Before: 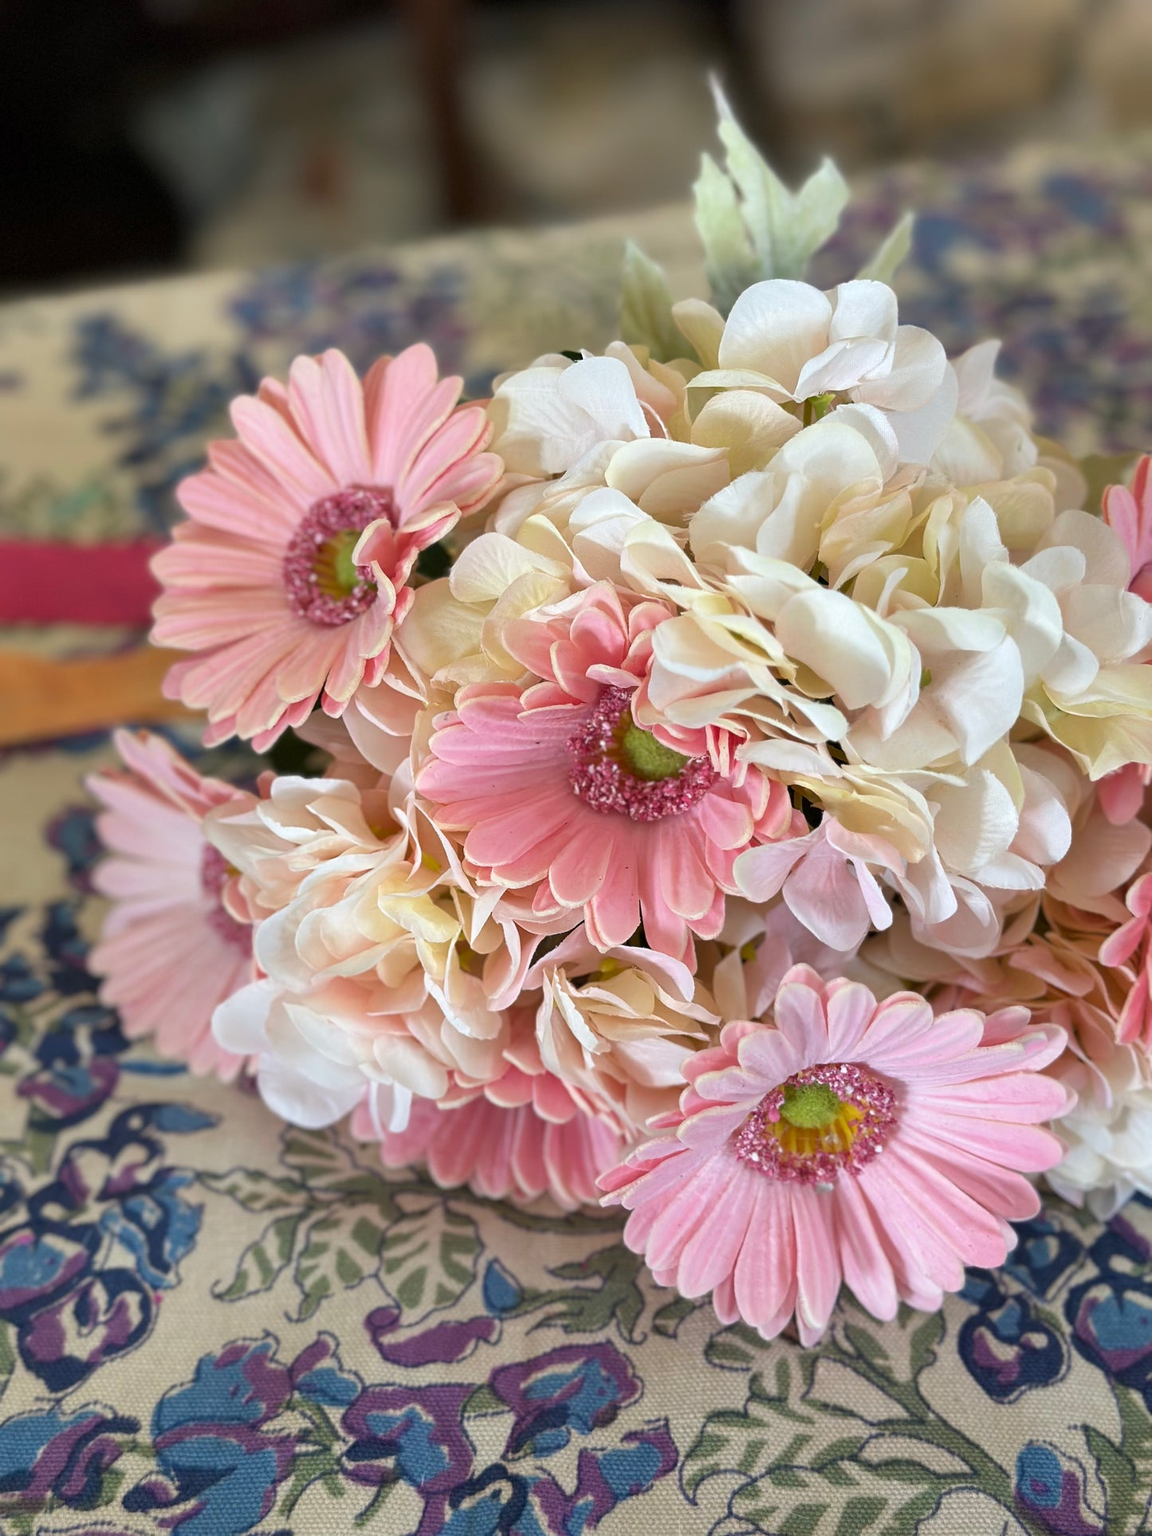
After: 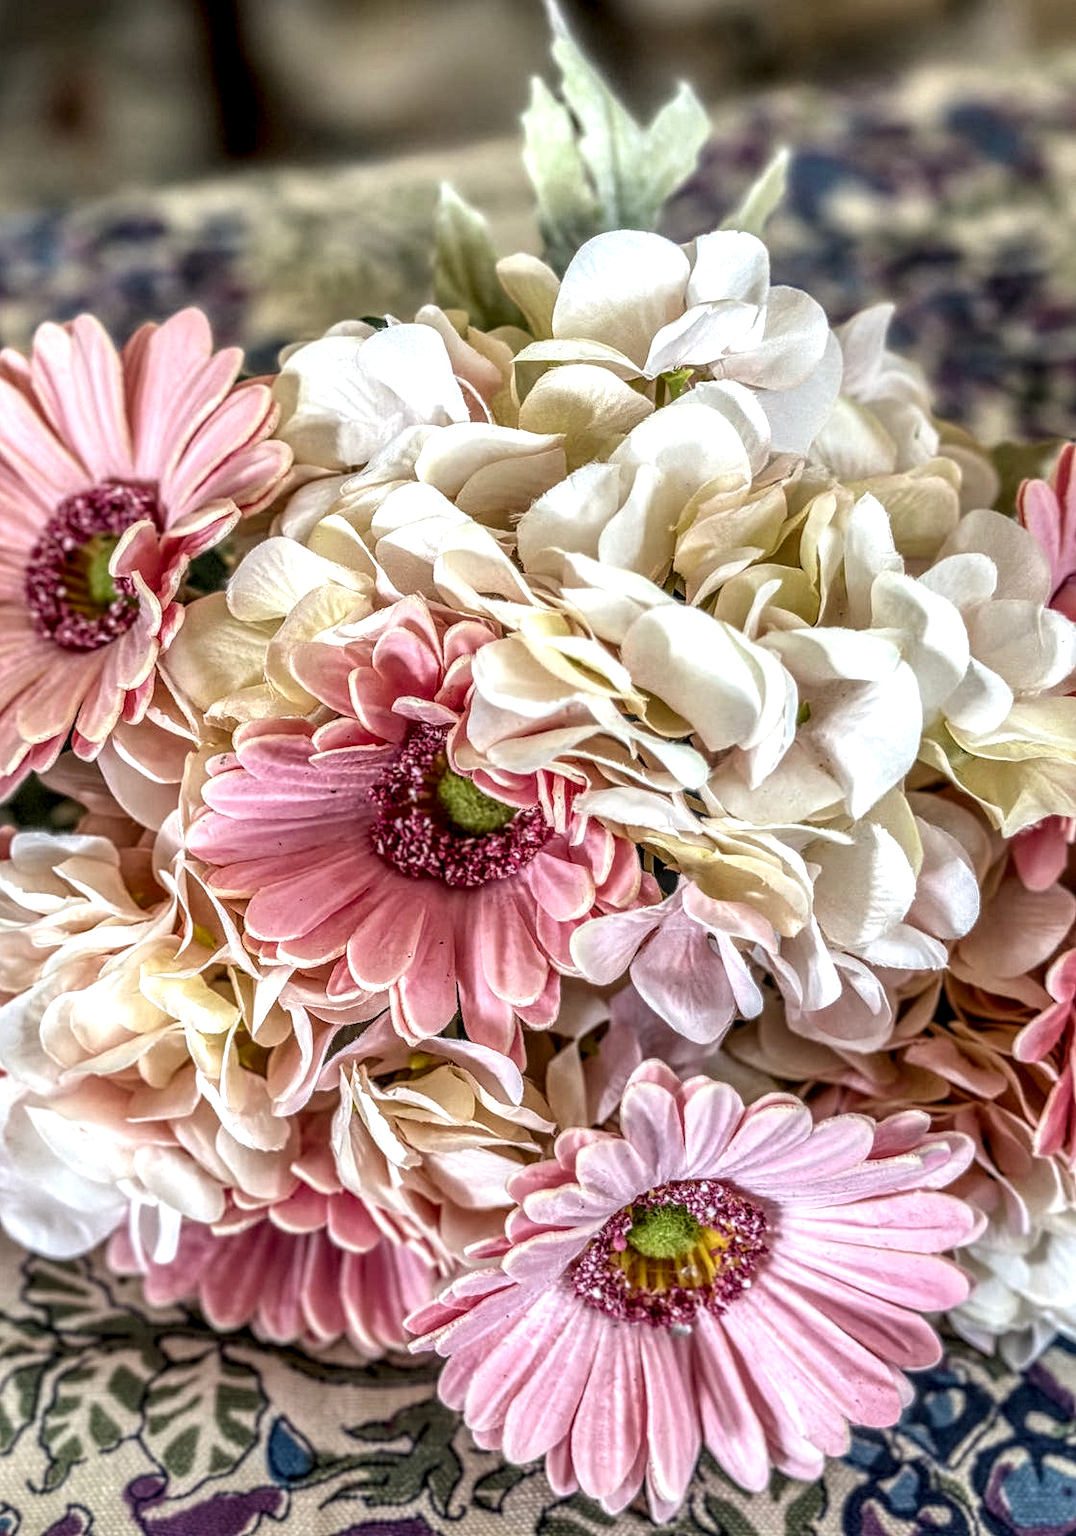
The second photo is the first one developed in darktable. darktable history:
local contrast: highlights 2%, shadows 2%, detail 299%, midtone range 0.302
crop: left 22.794%, top 5.822%, bottom 11.567%
